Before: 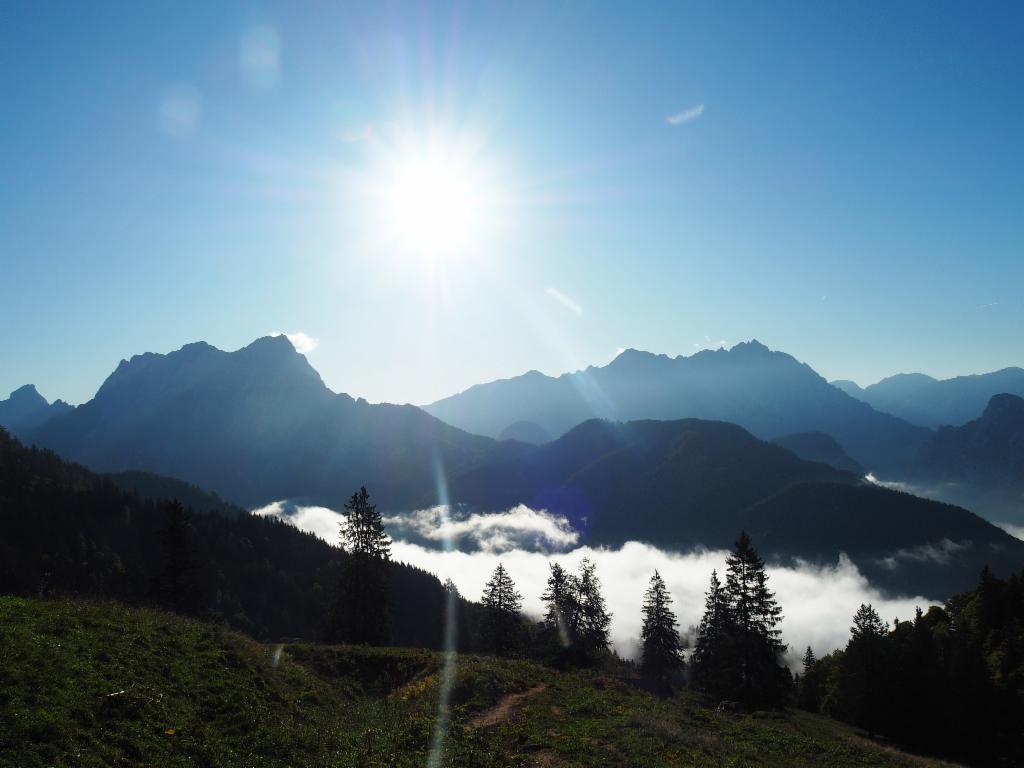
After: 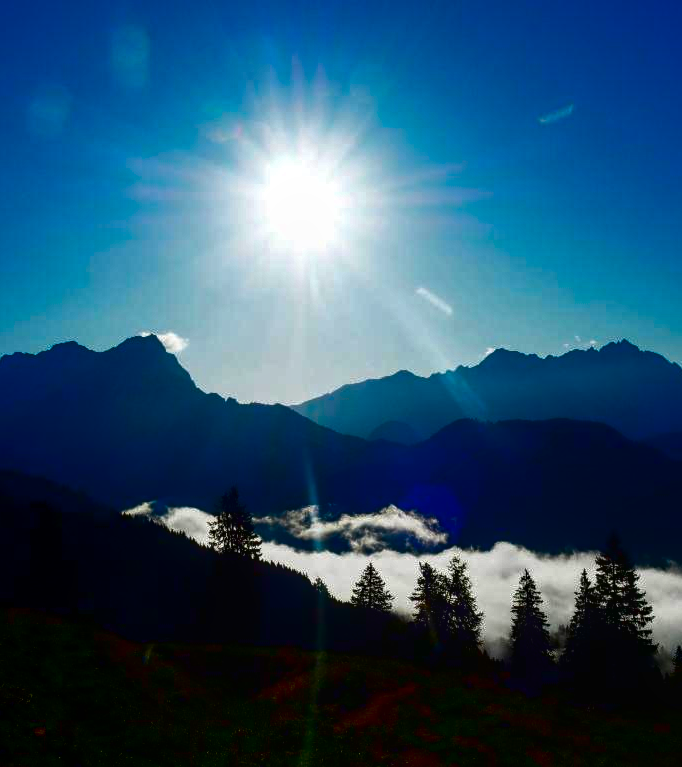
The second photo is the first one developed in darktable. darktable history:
crop and rotate: left 12.775%, right 20.57%
local contrast: on, module defaults
contrast brightness saturation: brightness -0.997, saturation 0.982
